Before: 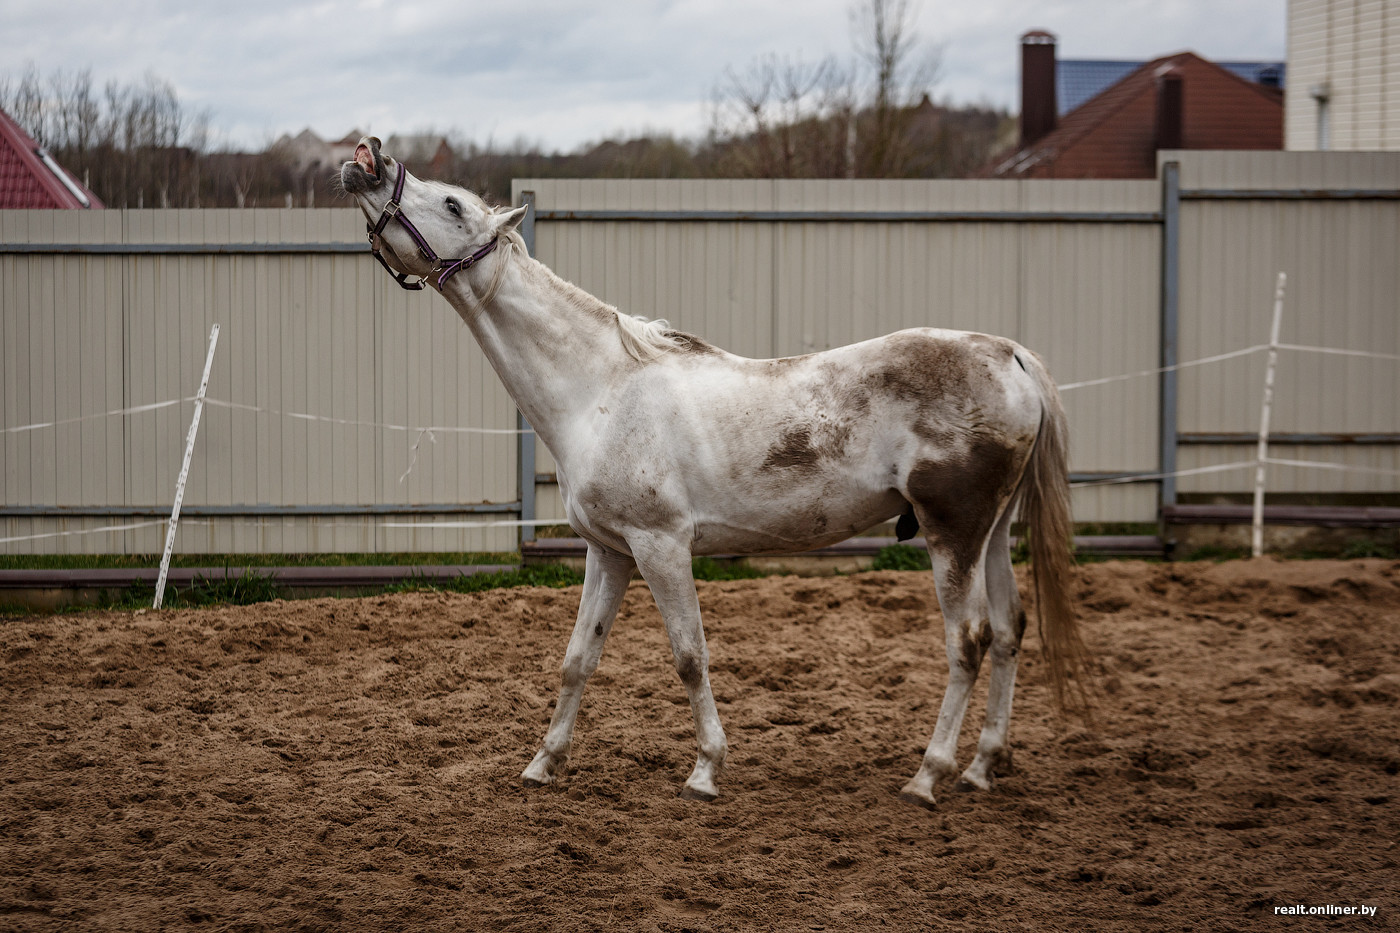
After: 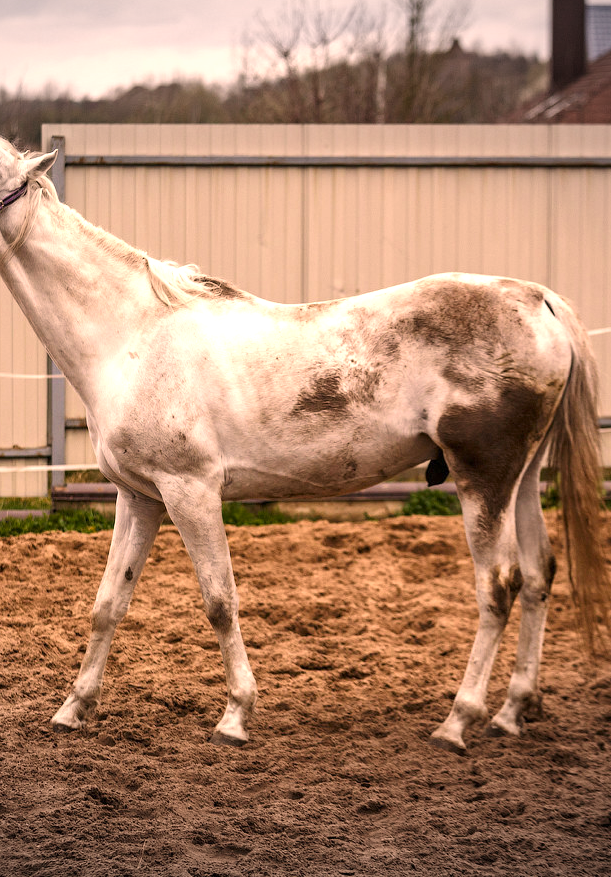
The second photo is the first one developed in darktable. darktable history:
crop: left 33.572%, top 5.953%, right 22.727%
tone equalizer: smoothing diameter 24.97%, edges refinement/feathering 13.77, preserve details guided filter
exposure: exposure 1 EV, compensate highlight preservation false
vignetting: fall-off start 98.36%, fall-off radius 99.28%, width/height ratio 1.424, unbound false
color correction: highlights a* 17.84, highlights b* 18.4
